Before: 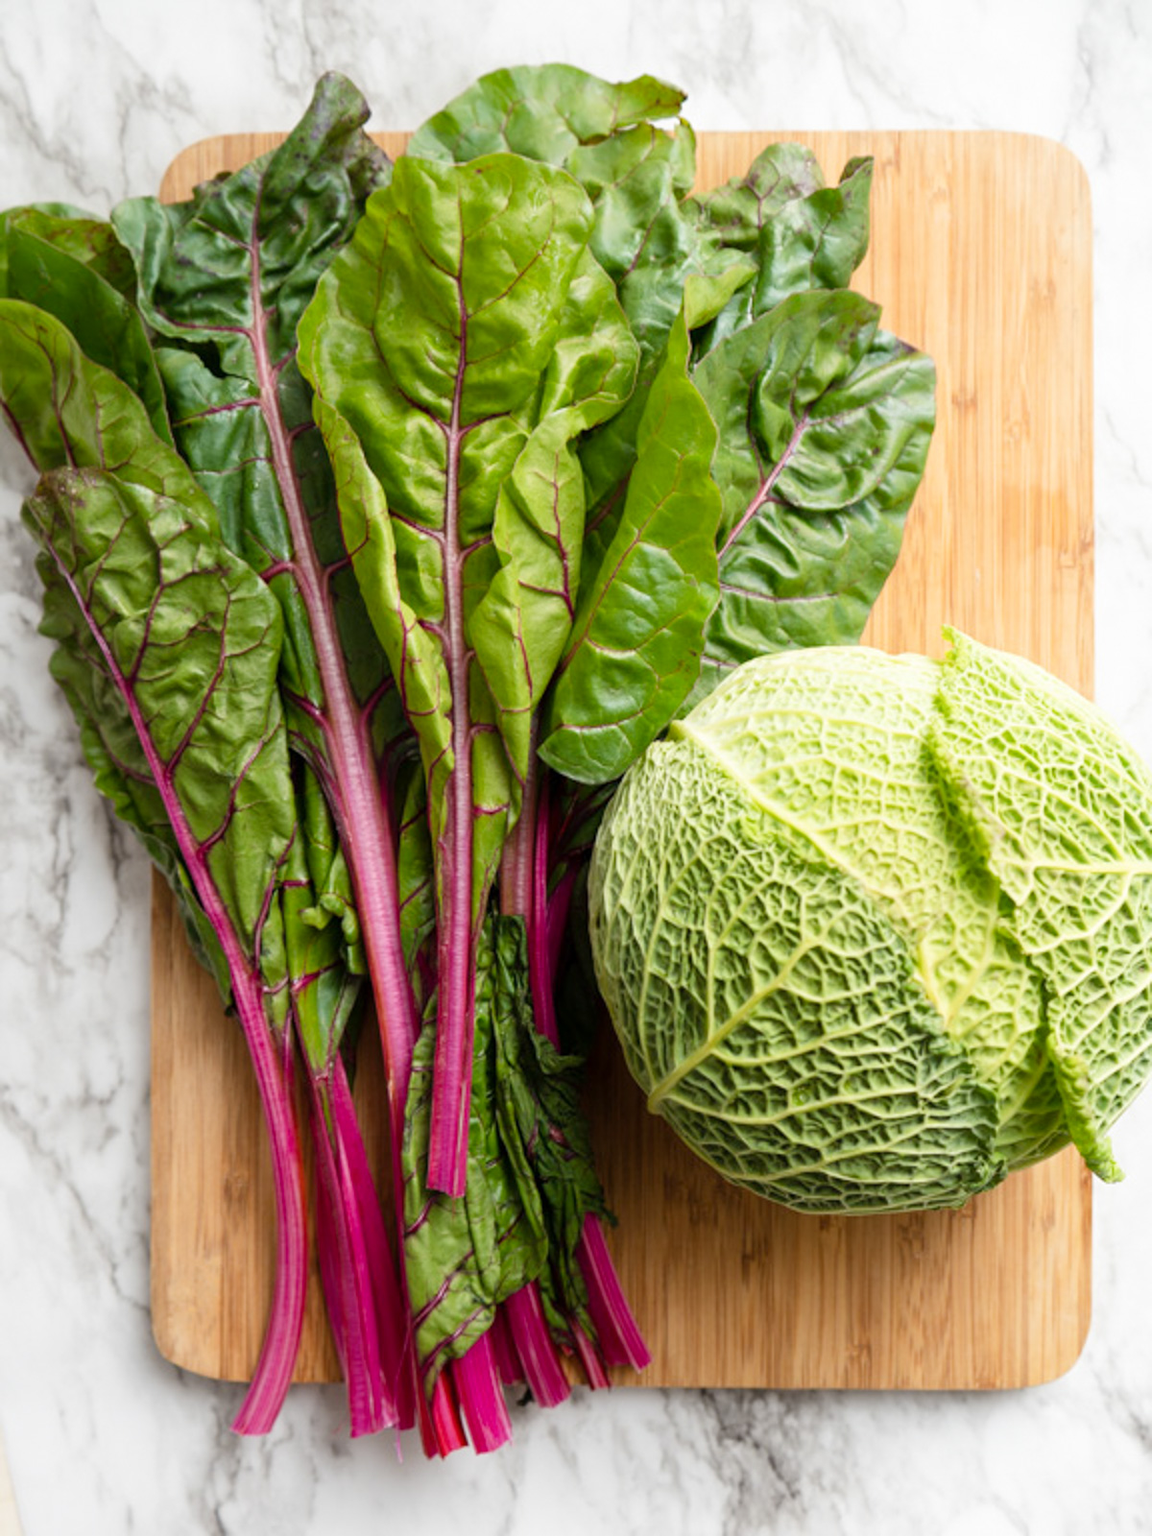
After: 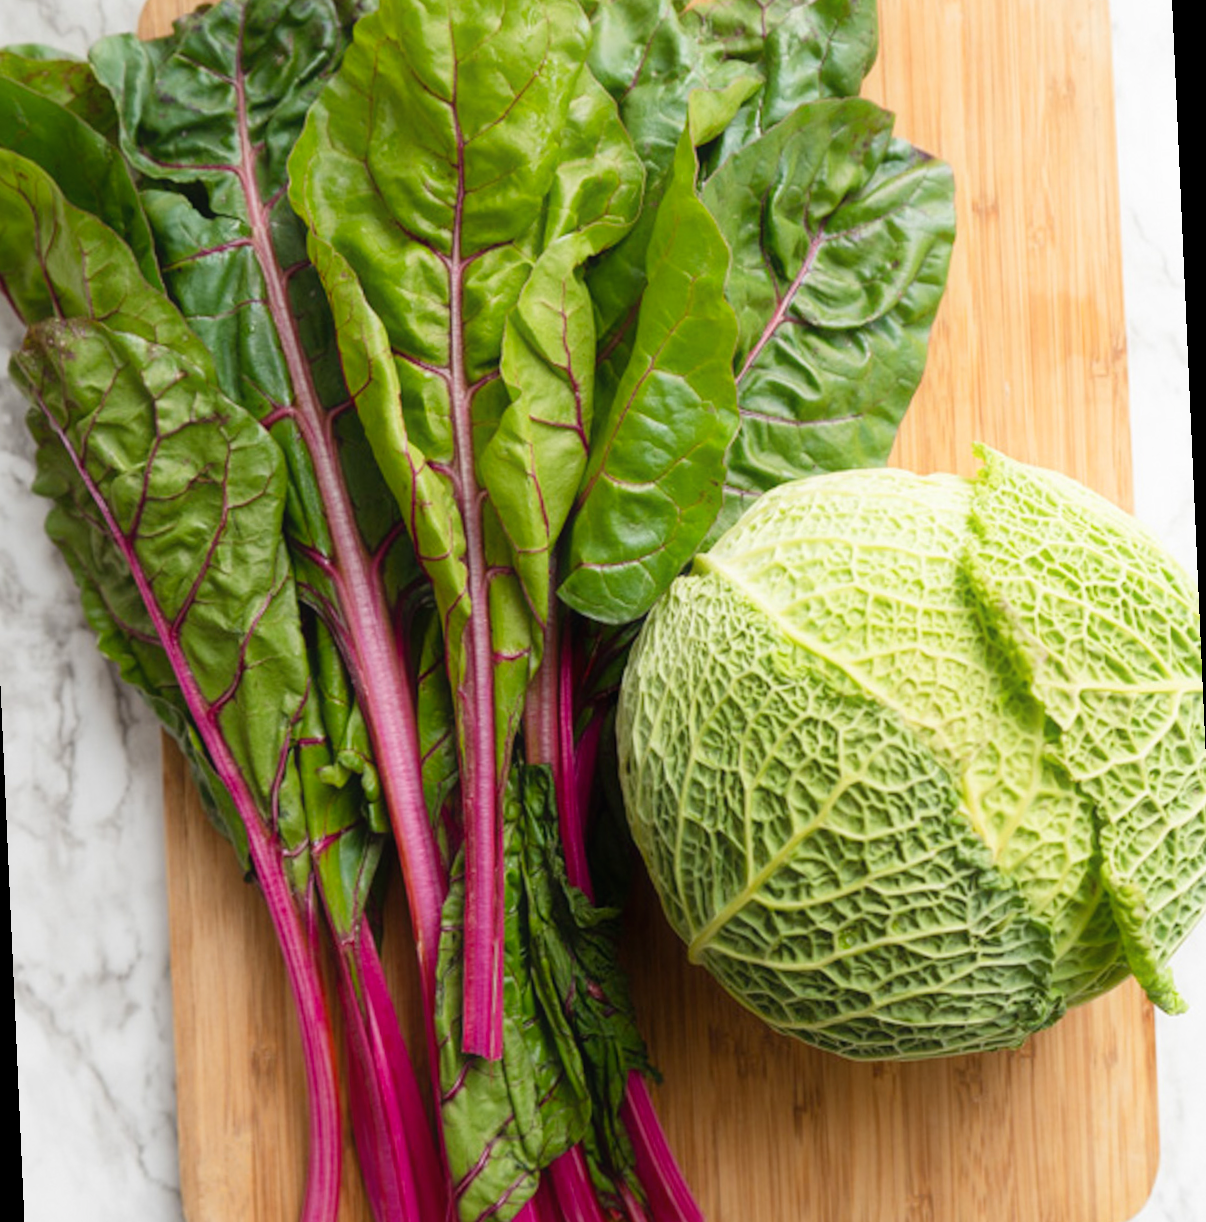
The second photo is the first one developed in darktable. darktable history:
contrast equalizer: y [[0.5, 0.488, 0.462, 0.461, 0.491, 0.5], [0.5 ×6], [0.5 ×6], [0 ×6], [0 ×6]]
crop and rotate: left 2.991%, top 13.302%, right 1.981%, bottom 12.636%
rotate and perspective: rotation -2.56°, automatic cropping off
